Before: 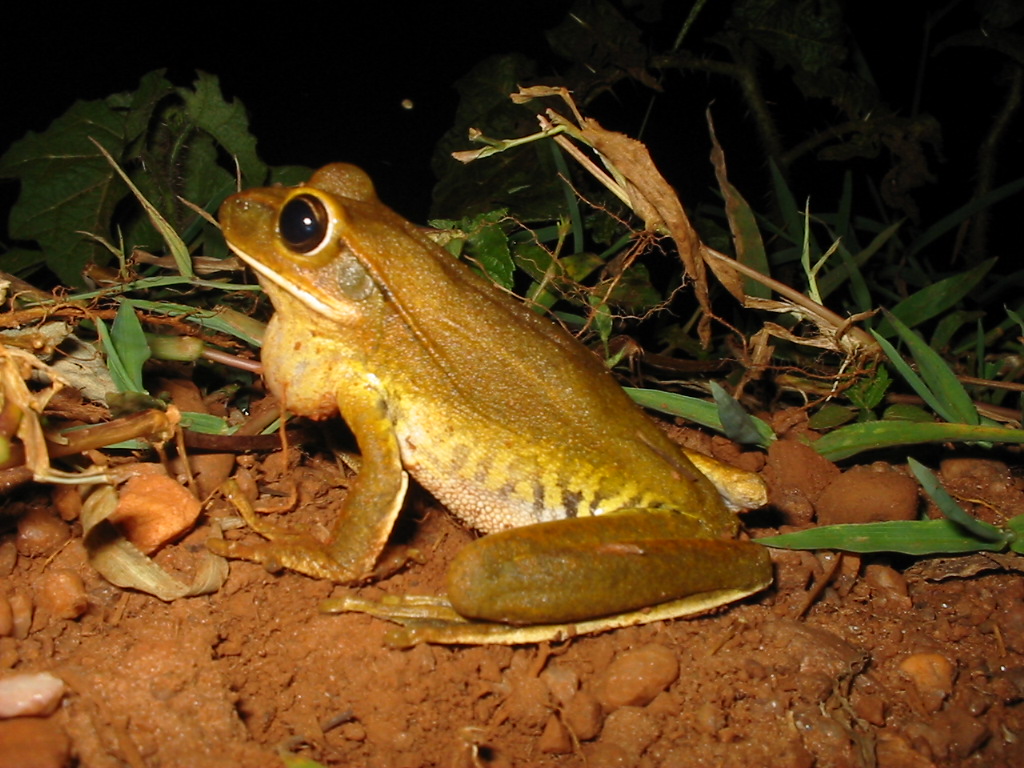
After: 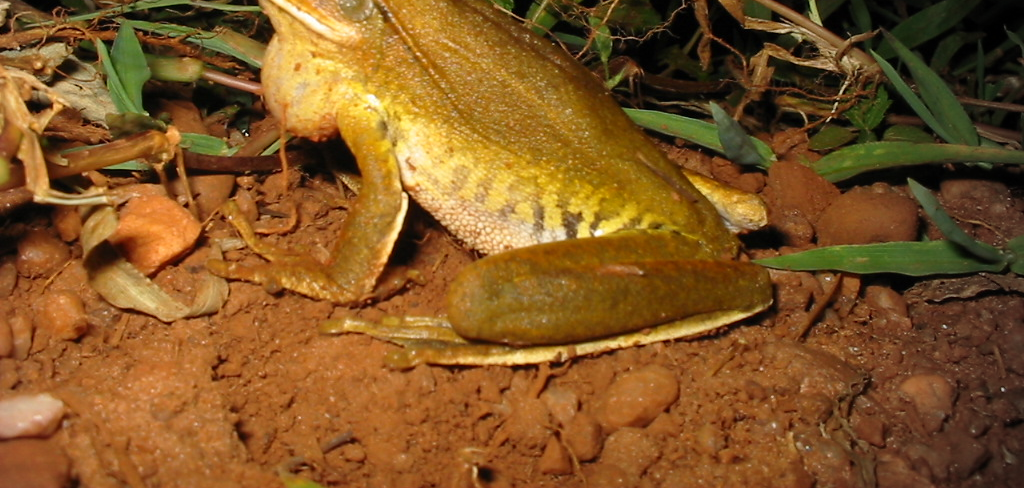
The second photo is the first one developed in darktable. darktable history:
exposure: compensate highlight preservation false
vignetting: center (-0.15, 0.013)
crop and rotate: top 36.435%
